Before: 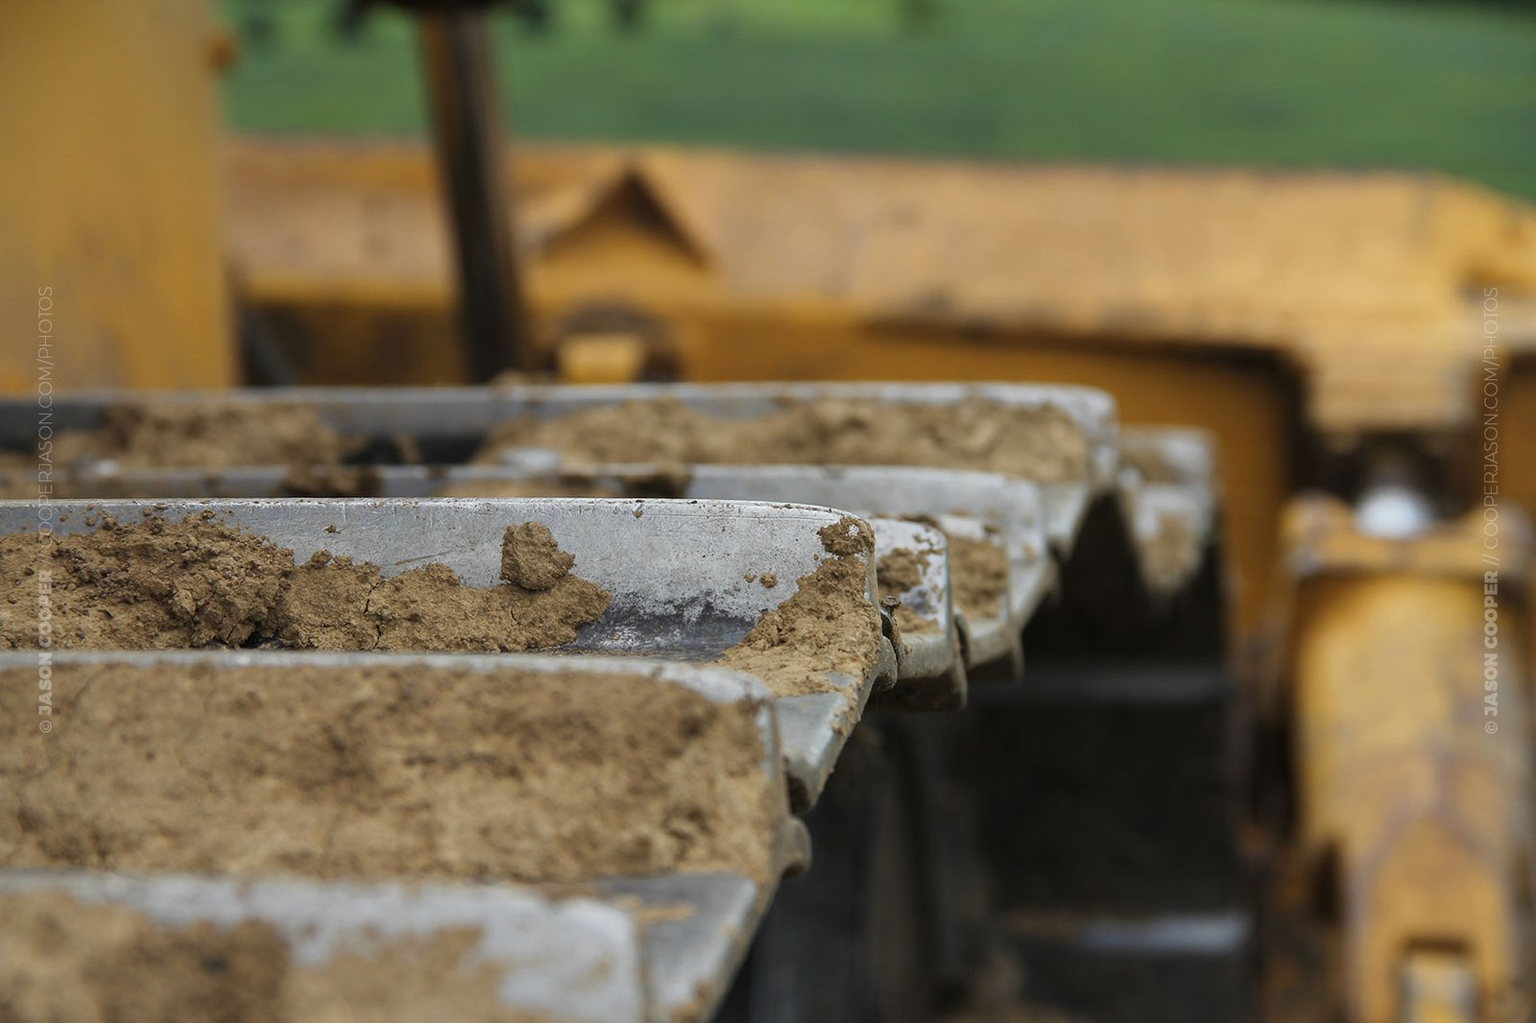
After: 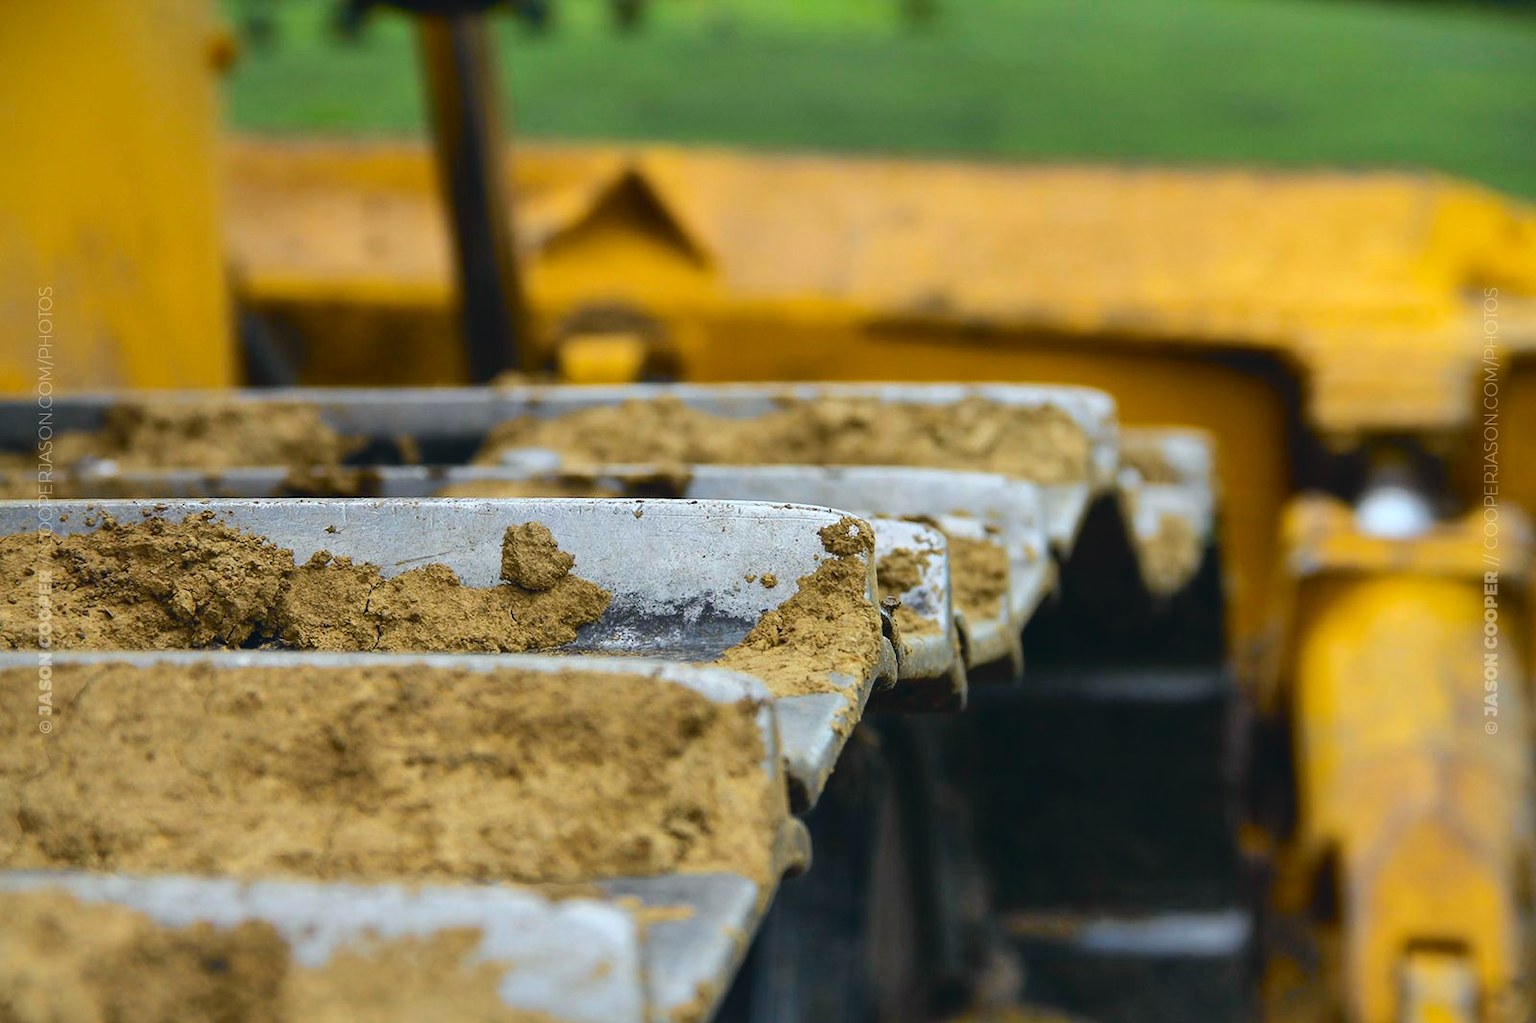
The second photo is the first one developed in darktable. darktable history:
tone curve: curves: ch0 [(0, 0.023) (0.087, 0.065) (0.184, 0.168) (0.45, 0.54) (0.57, 0.683) (0.722, 0.825) (0.877, 0.948) (1, 1)]; ch1 [(0, 0) (0.388, 0.369) (0.44, 0.44) (0.489, 0.481) (0.534, 0.528) (0.657, 0.655) (1, 1)]; ch2 [(0, 0) (0.353, 0.317) (0.408, 0.427) (0.472, 0.46) (0.5, 0.488) (0.537, 0.518) (0.576, 0.592) (0.625, 0.631) (1, 1)], color space Lab, independent channels, preserve colors none
shadows and highlights: on, module defaults
exposure: compensate highlight preservation false
tone equalizer: edges refinement/feathering 500, mask exposure compensation -1.57 EV, preserve details guided filter
color balance rgb: perceptual saturation grading › global saturation 29.958%, global vibrance 30.565%, contrast 10.101%
